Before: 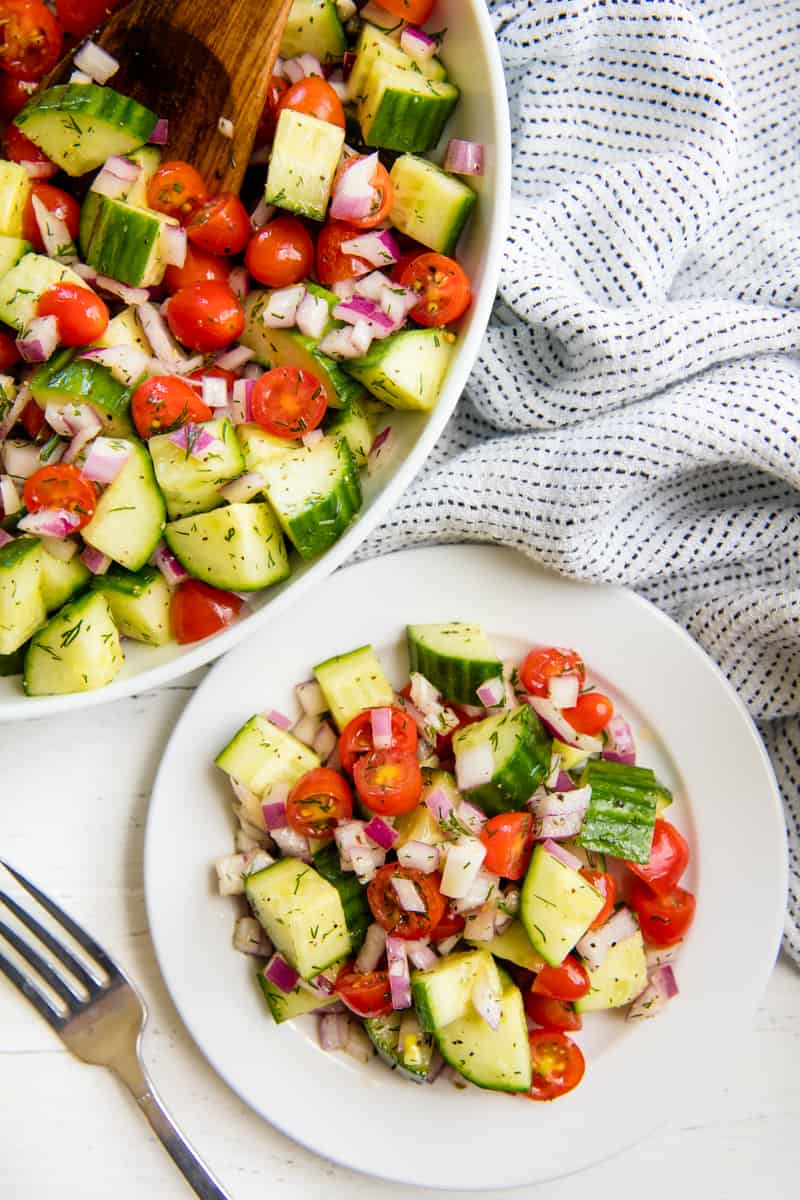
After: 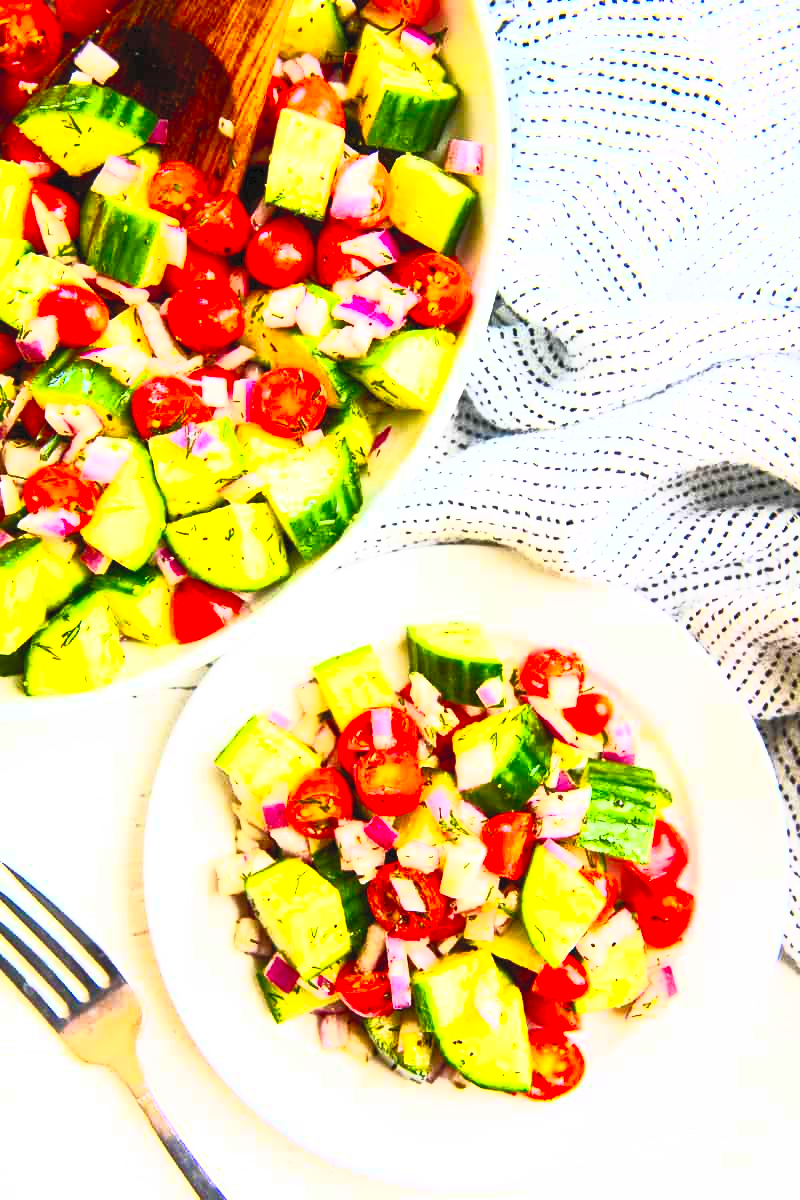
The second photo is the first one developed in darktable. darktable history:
contrast brightness saturation: contrast 0.99, brightness 0.995, saturation 0.994
